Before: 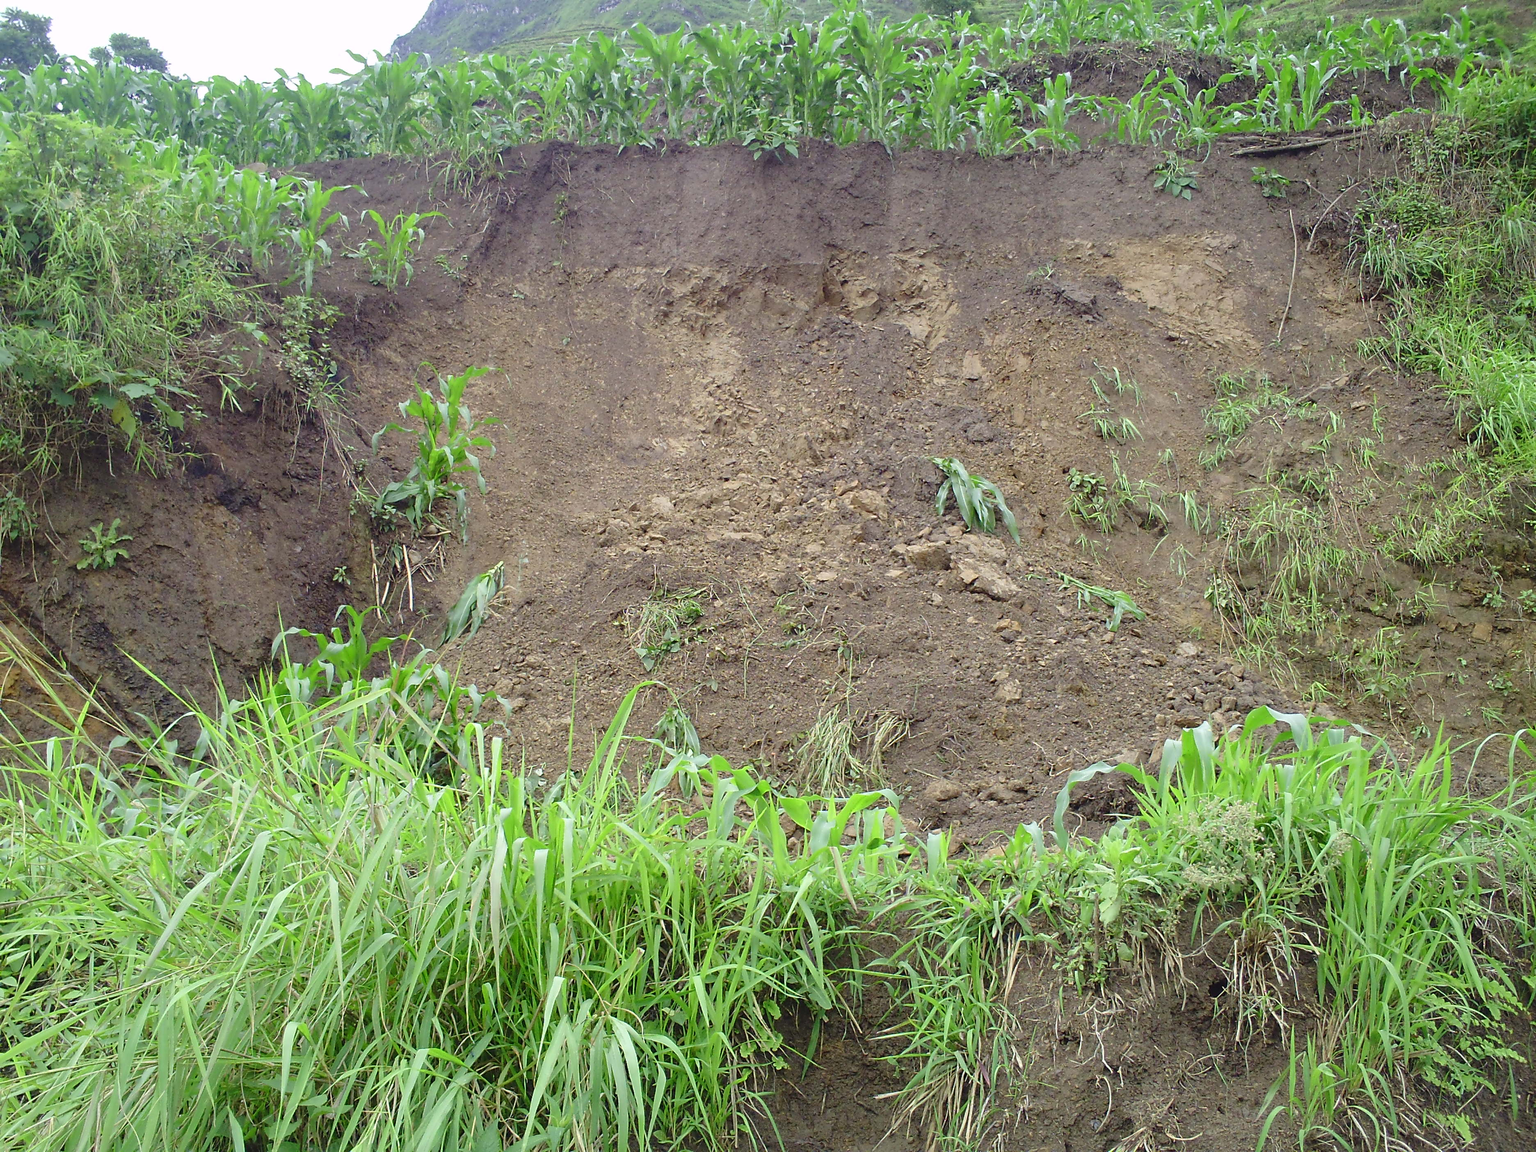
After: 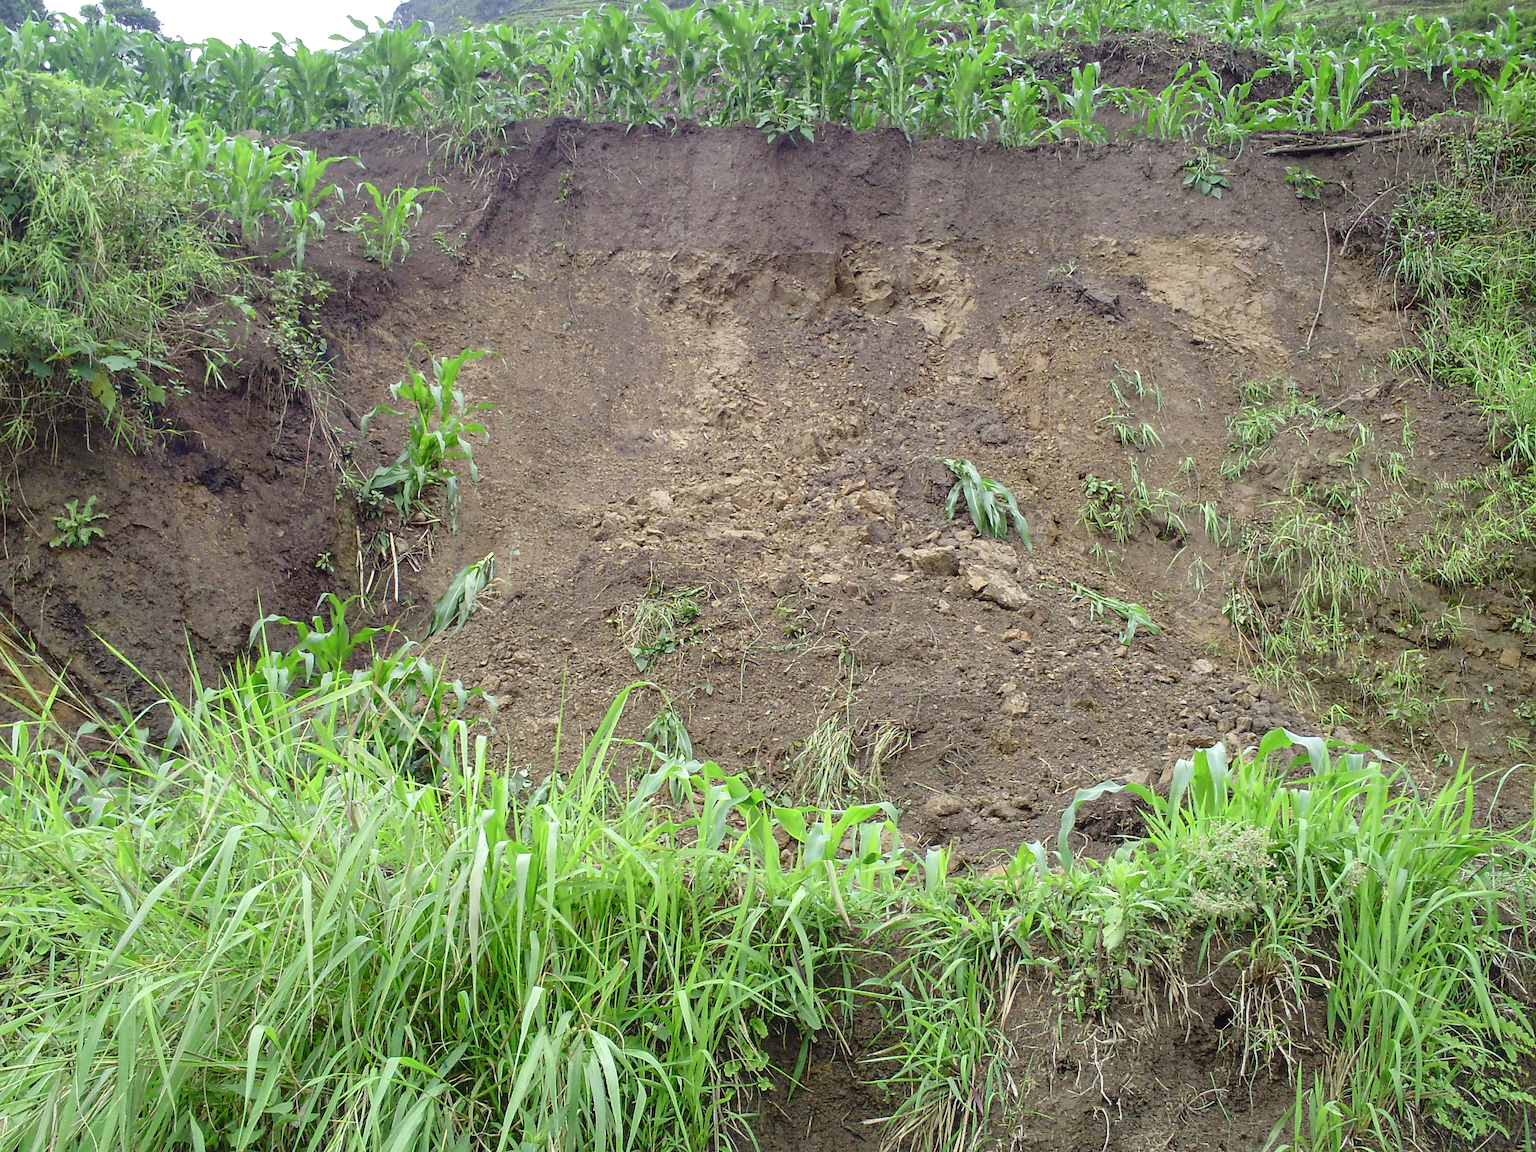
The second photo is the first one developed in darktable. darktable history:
local contrast: on, module defaults
crop and rotate: angle -1.78°
